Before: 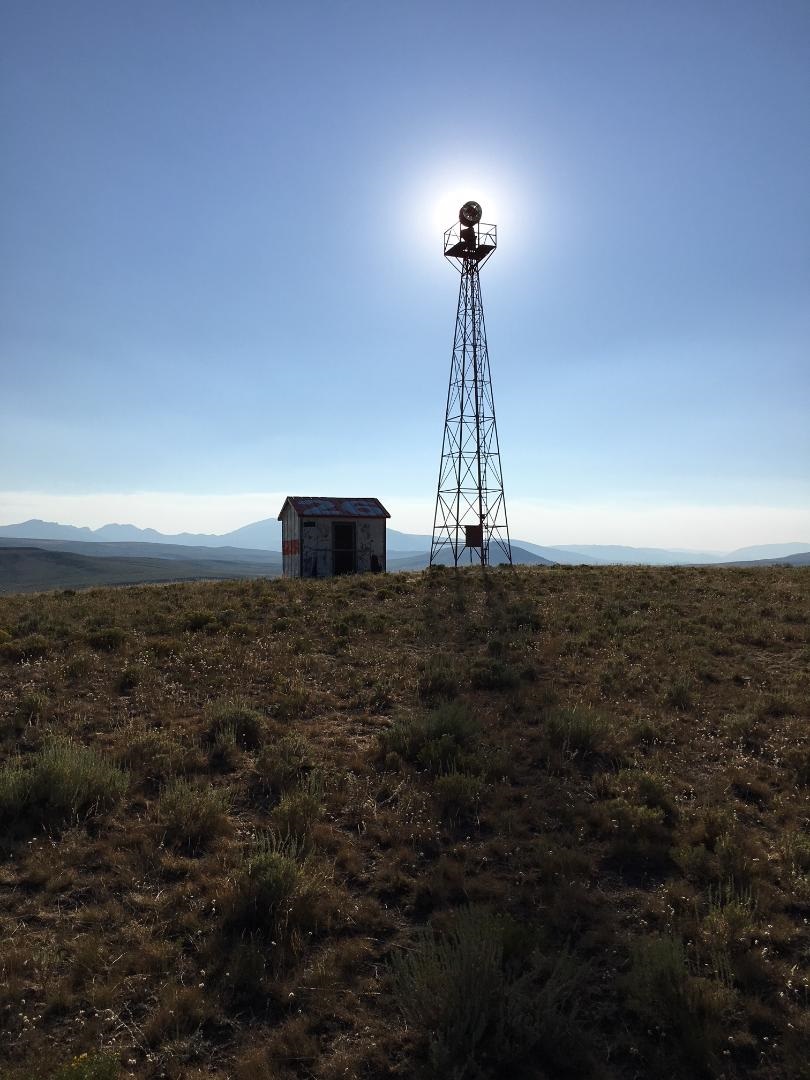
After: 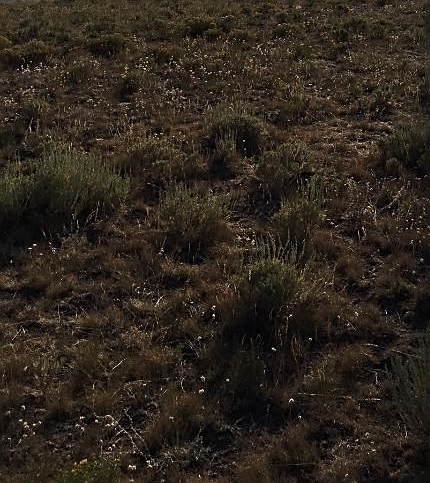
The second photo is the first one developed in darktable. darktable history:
sharpen: on, module defaults
crop and rotate: top 55.087%, right 46.813%, bottom 0.172%
